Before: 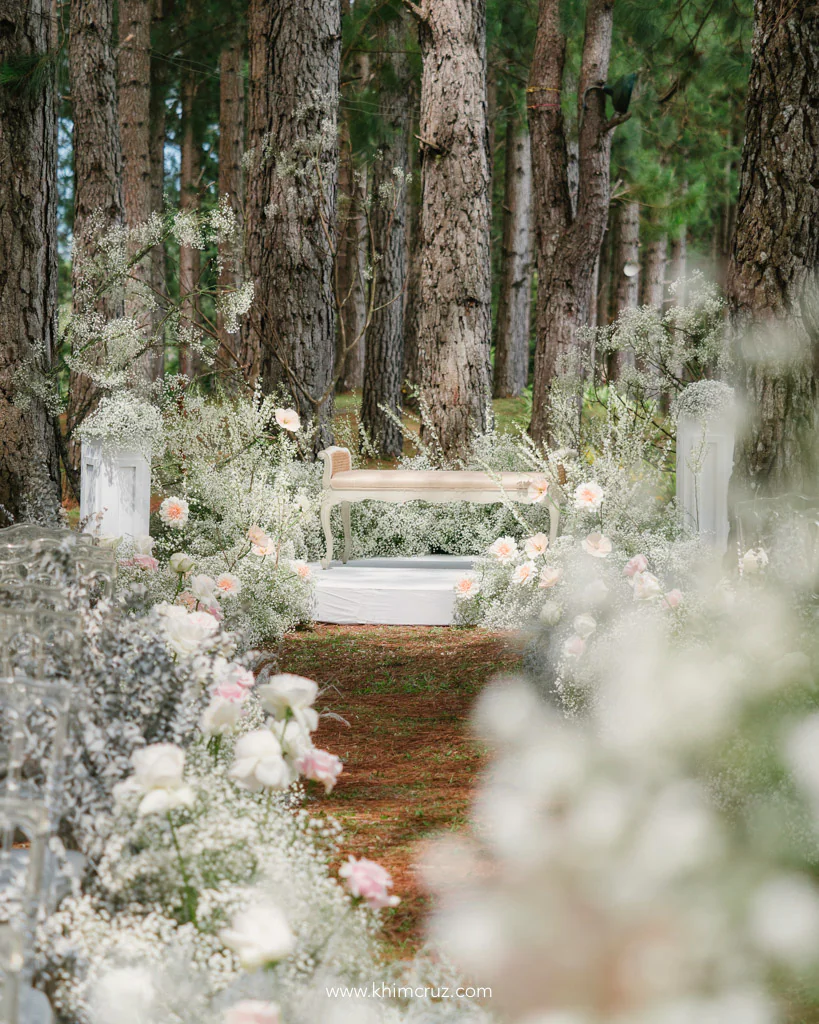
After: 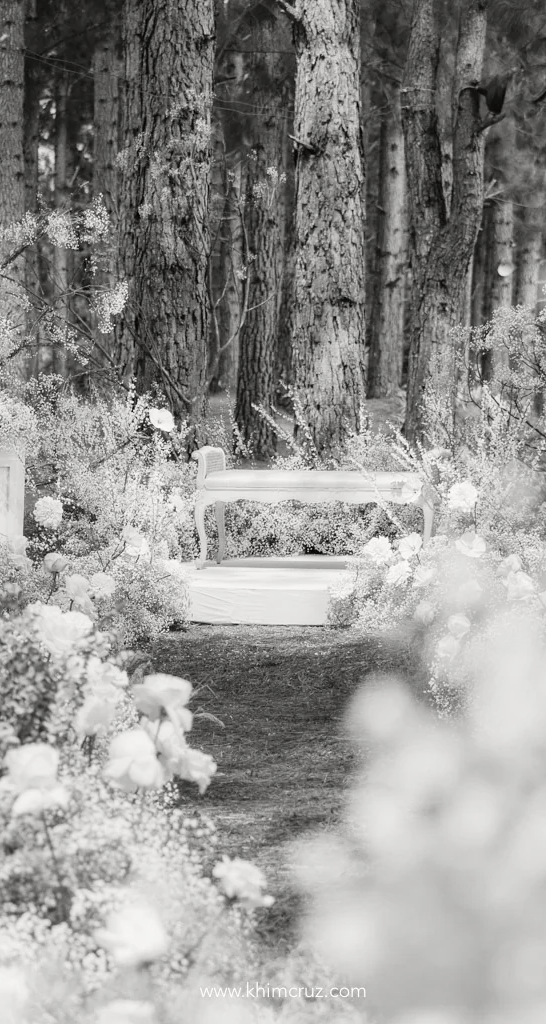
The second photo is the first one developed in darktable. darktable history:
crop and rotate: left 15.446%, right 17.836%
tone curve: curves: ch0 [(0, 0) (0.765, 0.816) (1, 1)]; ch1 [(0, 0) (0.425, 0.464) (0.5, 0.5) (0.531, 0.522) (0.588, 0.575) (0.994, 0.939)]; ch2 [(0, 0) (0.398, 0.435) (0.455, 0.481) (0.501, 0.504) (0.529, 0.544) (0.584, 0.585) (1, 0.911)], color space Lab, independent channels
color calibration: output gray [0.714, 0.278, 0, 0], illuminant same as pipeline (D50), adaptation none (bypass)
